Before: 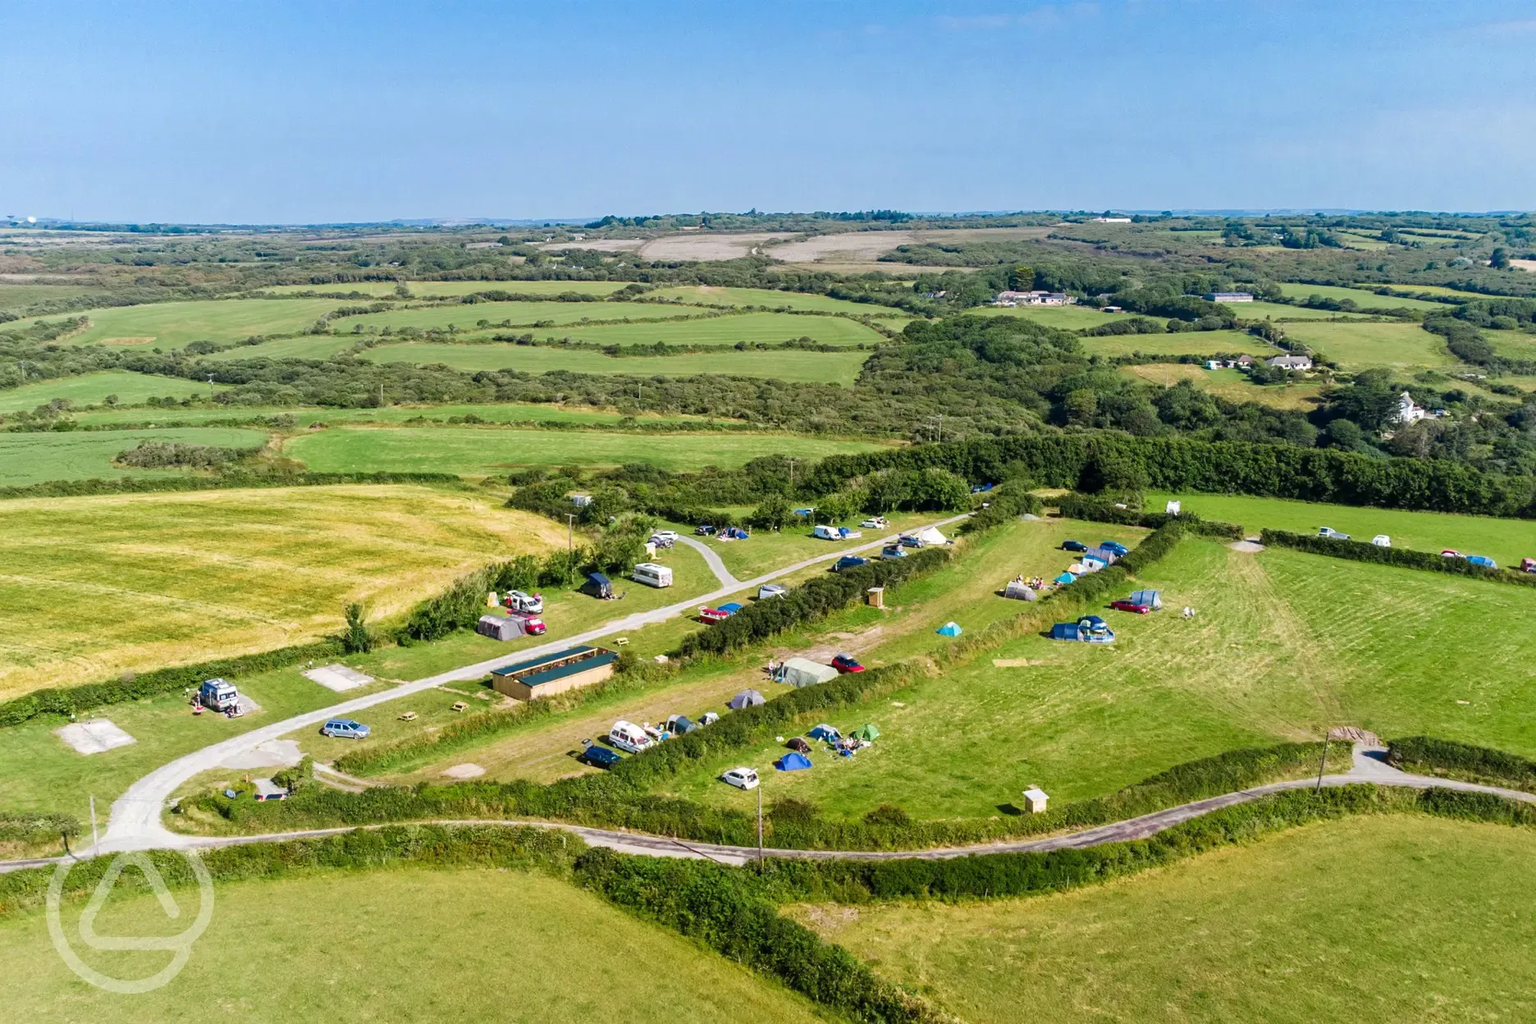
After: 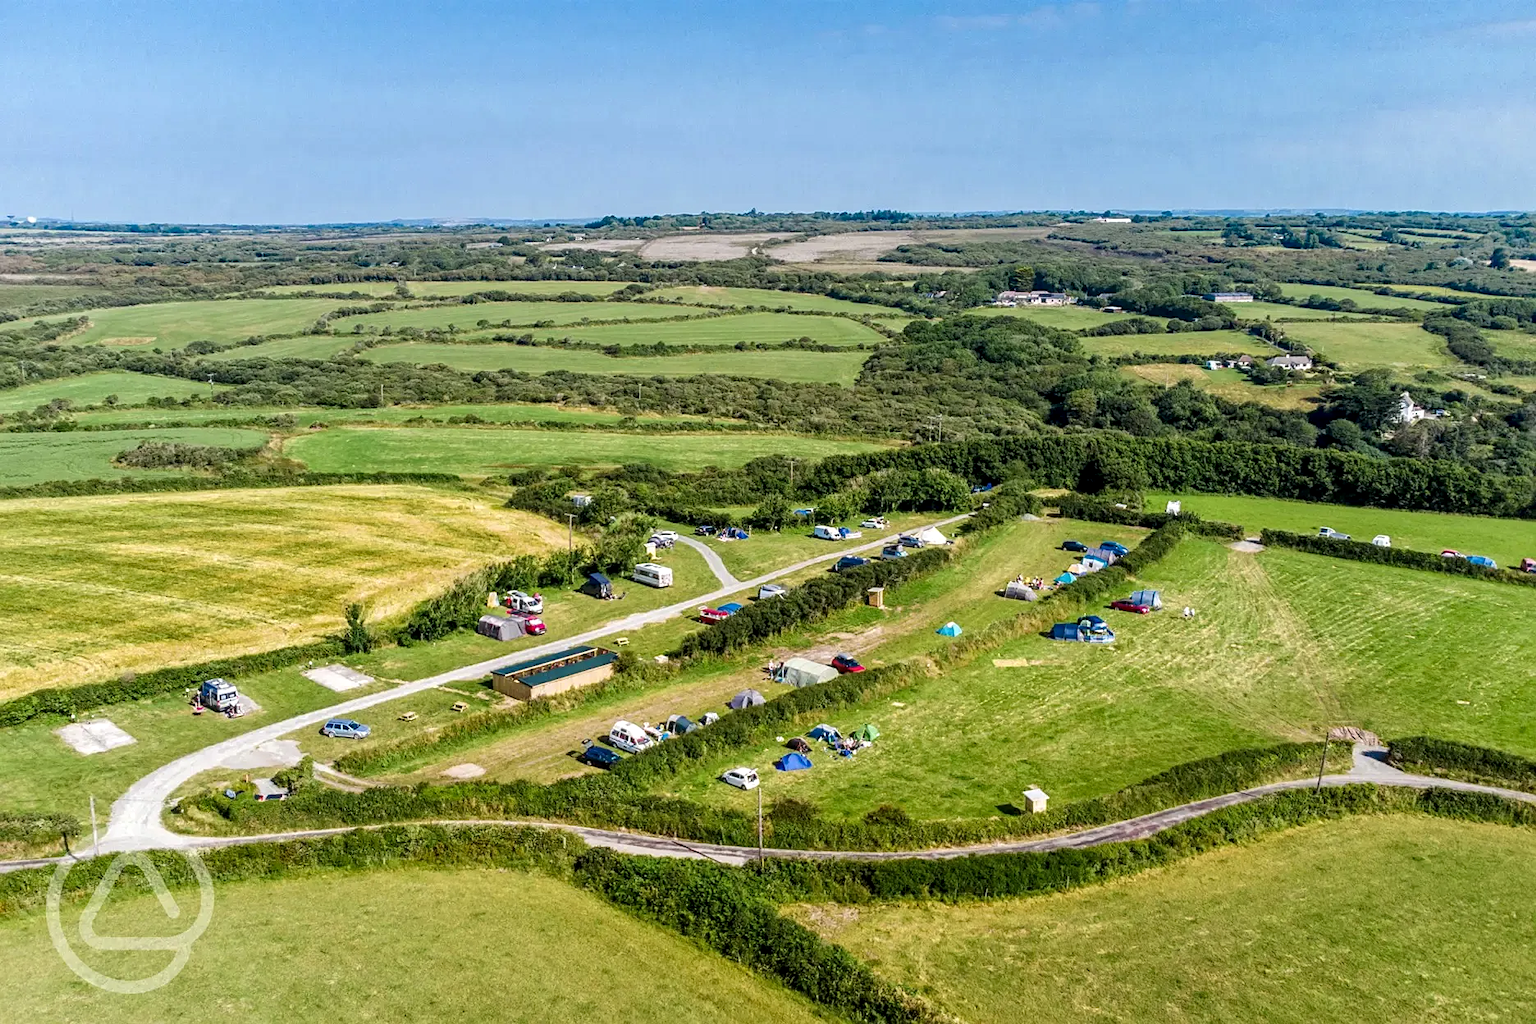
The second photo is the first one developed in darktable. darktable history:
shadows and highlights: shadows 36.52, highlights -27.35, soften with gaussian
sharpen: amount 0.211
local contrast: detail 130%
